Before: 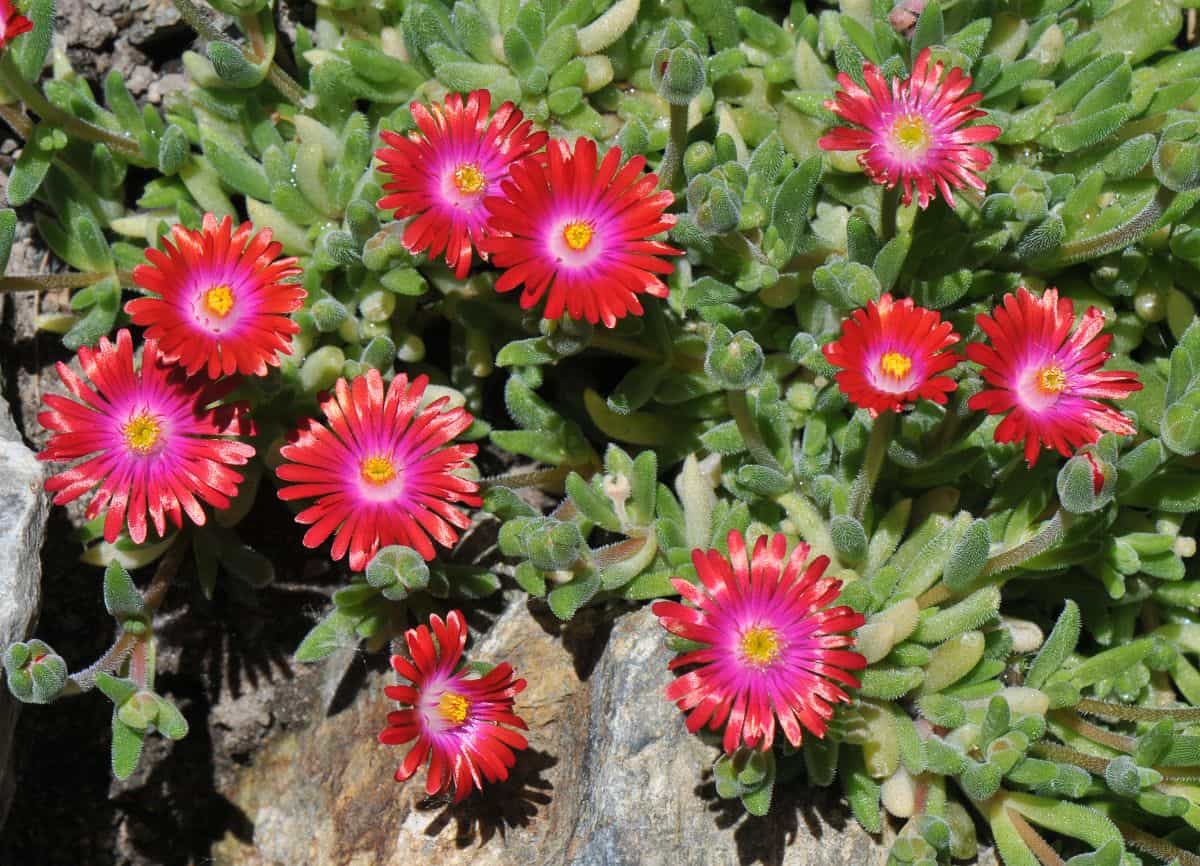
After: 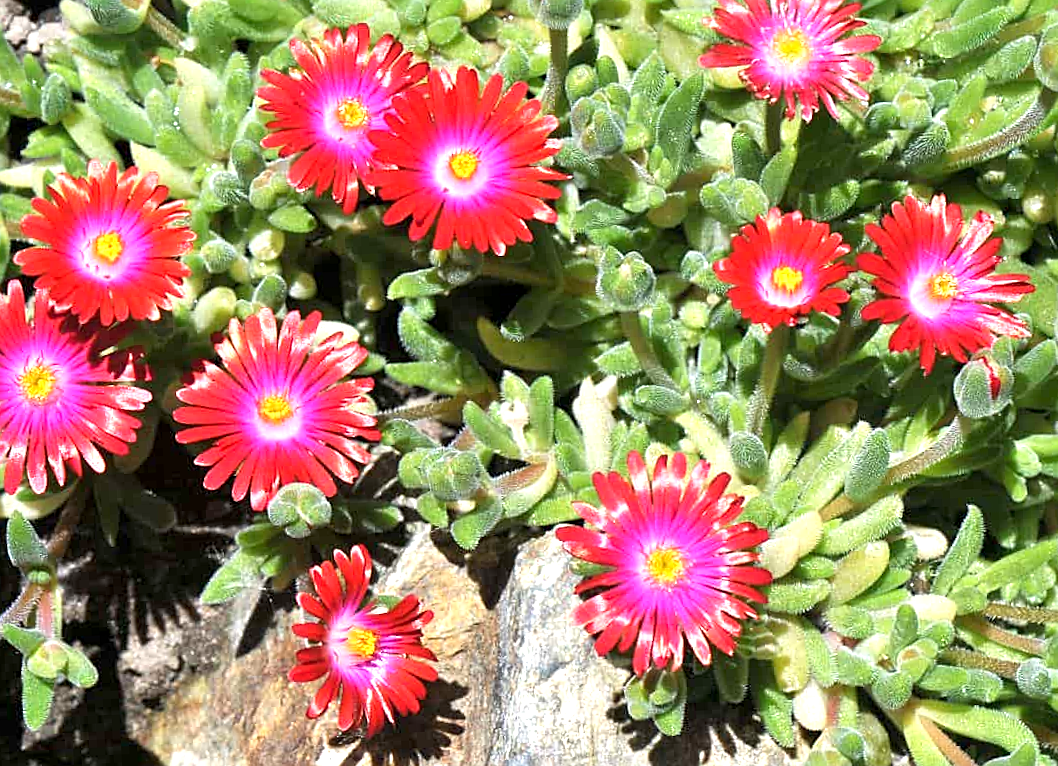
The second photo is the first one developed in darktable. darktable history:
sharpen: on, module defaults
exposure: black level correction 0.001, exposure 1.118 EV, compensate exposure bias true, compensate highlight preservation false
crop and rotate: angle 2.75°, left 6.054%, top 5.673%
